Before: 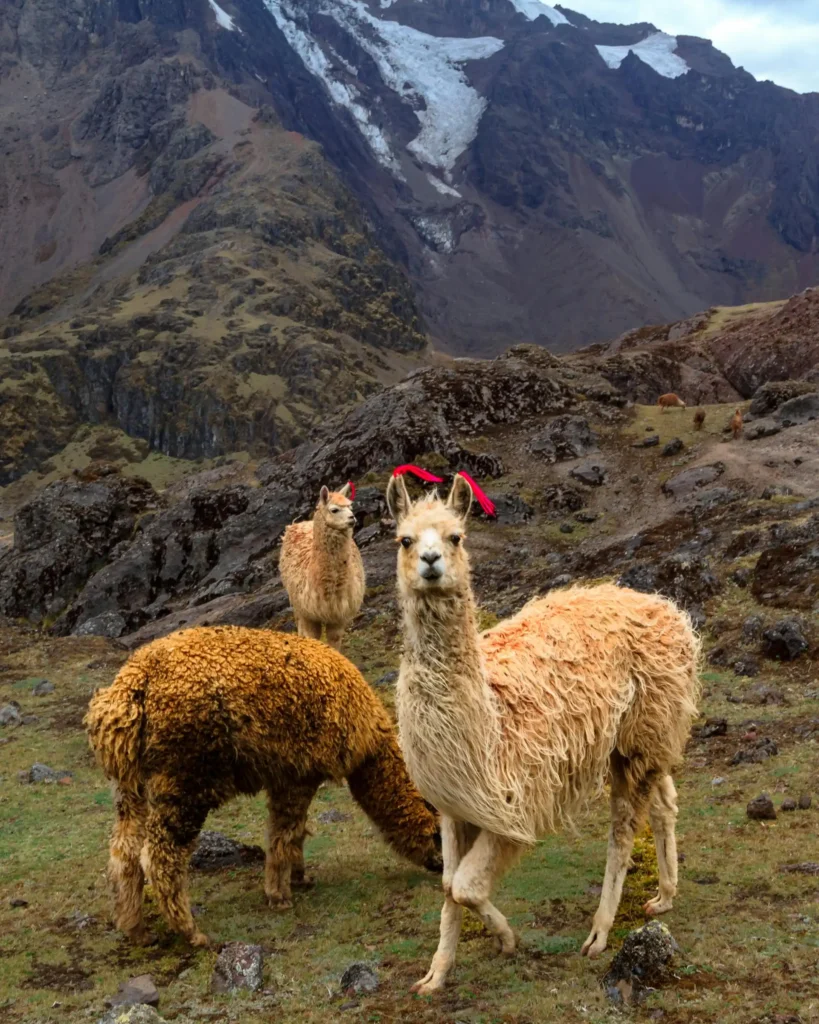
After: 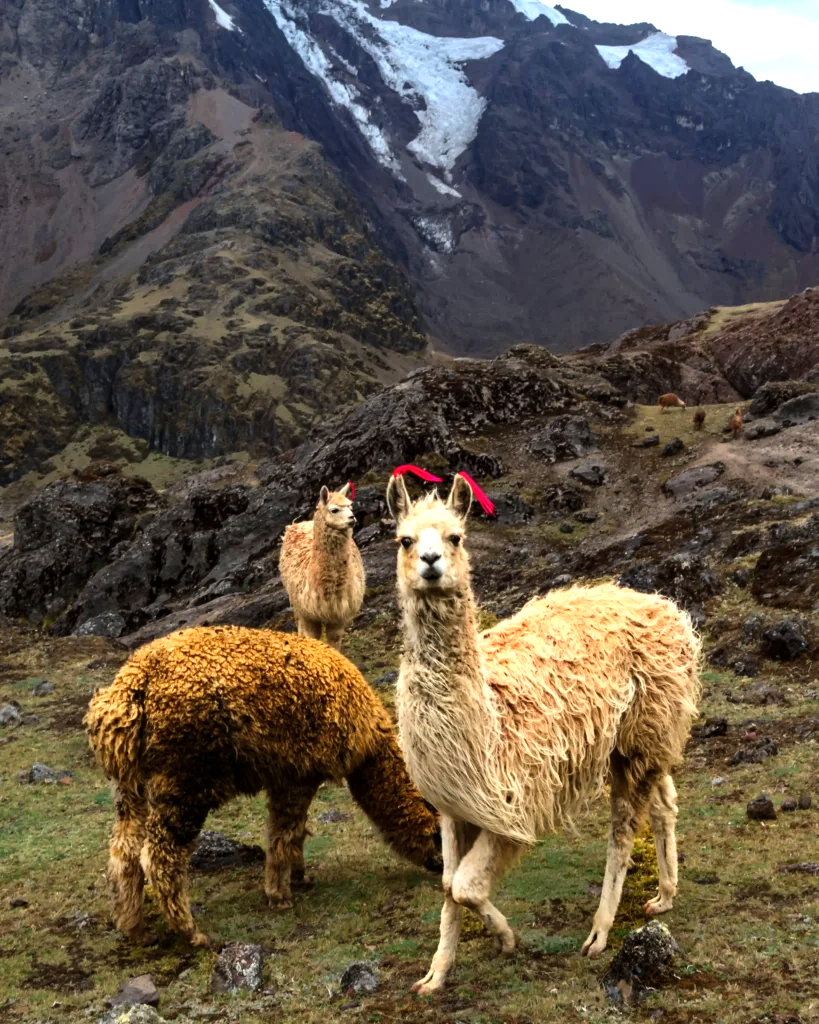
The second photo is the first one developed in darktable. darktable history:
levels: mode automatic, black 0.023%, white 99.97%, levels [0.062, 0.494, 0.925]
tone equalizer: -8 EV -0.75 EV, -7 EV -0.7 EV, -6 EV -0.6 EV, -5 EV -0.4 EV, -3 EV 0.4 EV, -2 EV 0.6 EV, -1 EV 0.7 EV, +0 EV 0.75 EV, edges refinement/feathering 500, mask exposure compensation -1.57 EV, preserve details no
